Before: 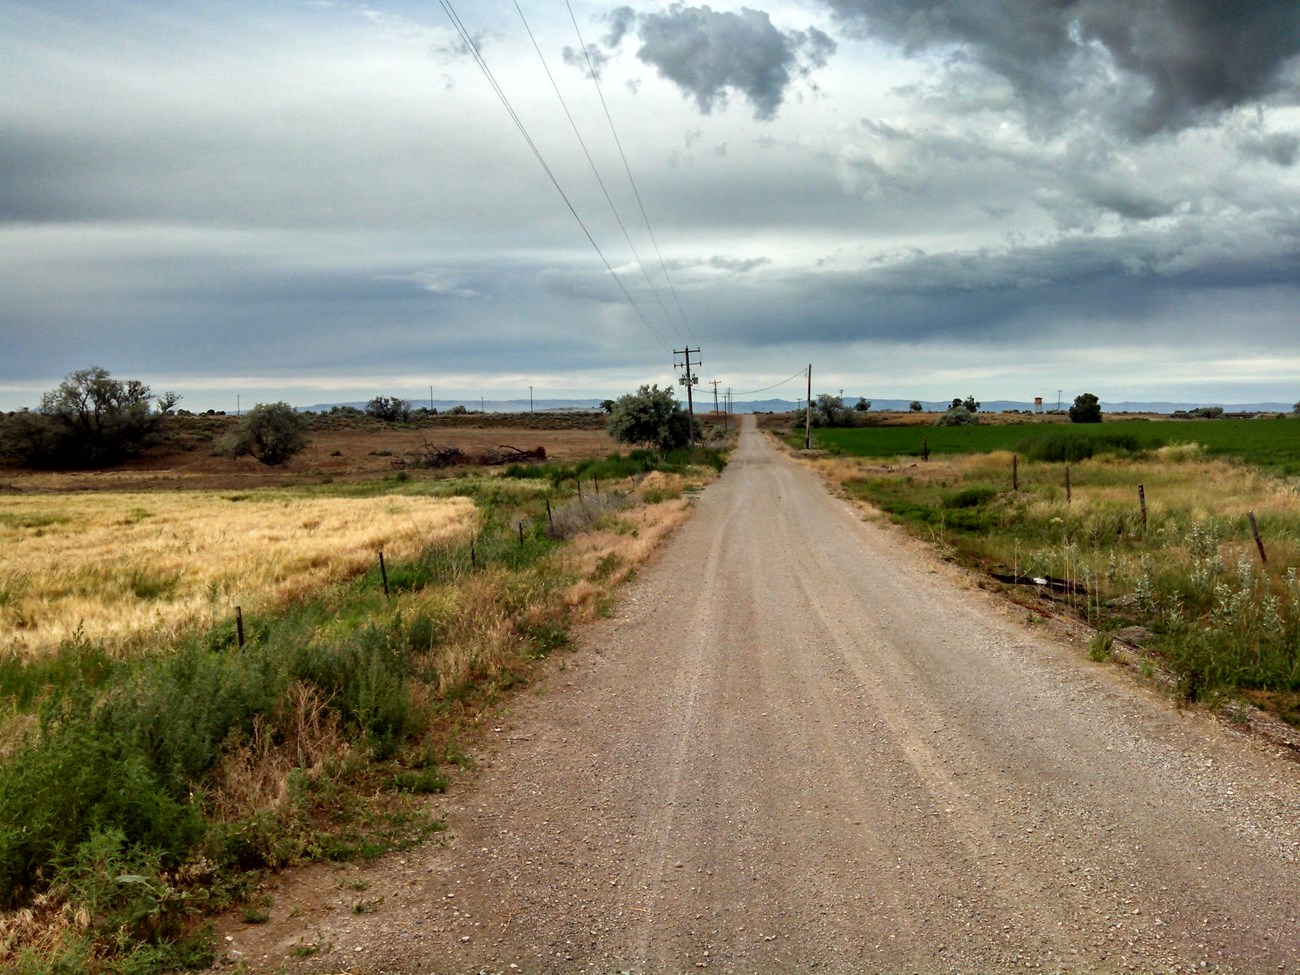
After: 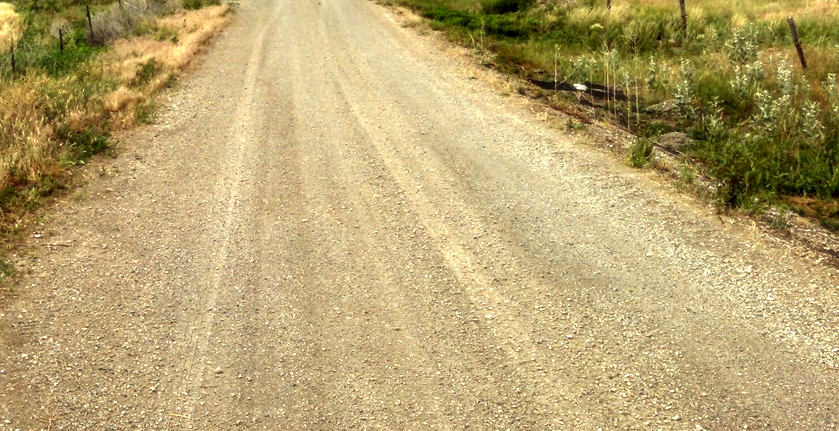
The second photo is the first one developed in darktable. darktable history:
exposure: exposure 0.775 EV, compensate exposure bias true, compensate highlight preservation false
color correction: highlights a* -5.67, highlights b* 10.86
crop and rotate: left 35.386%, top 50.705%, bottom 5.006%
local contrast: detail 142%
haze removal: strength -0.114, compatibility mode true, adaptive false
